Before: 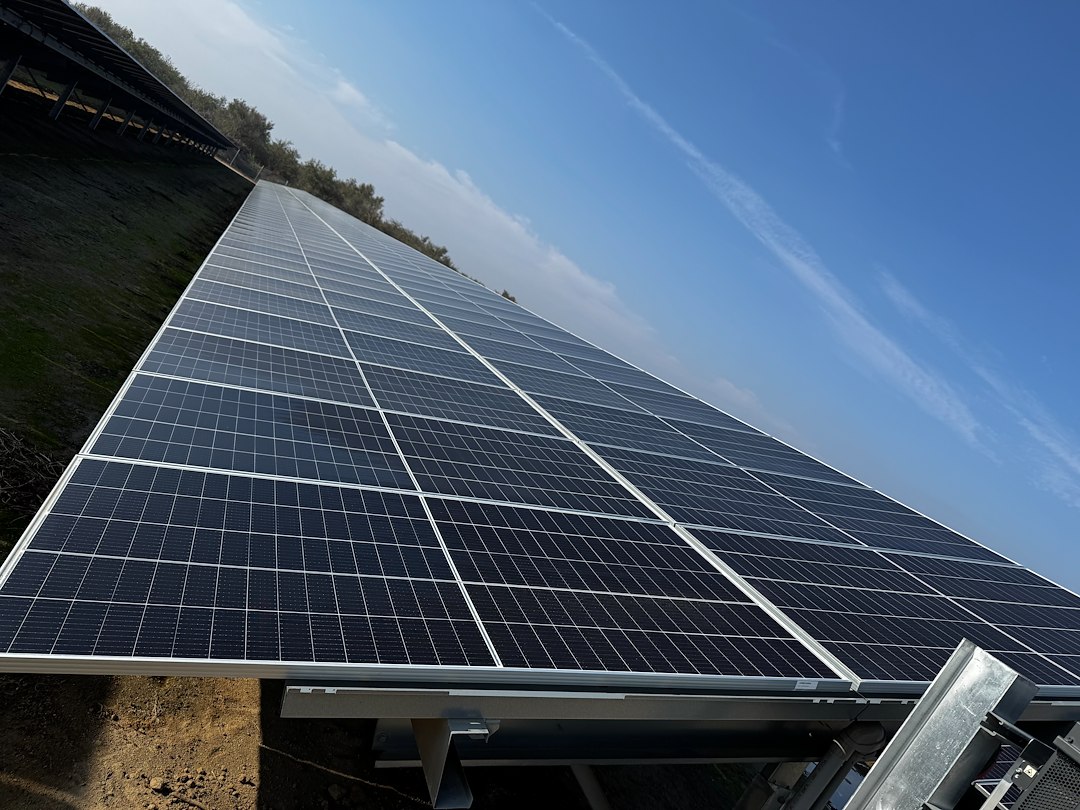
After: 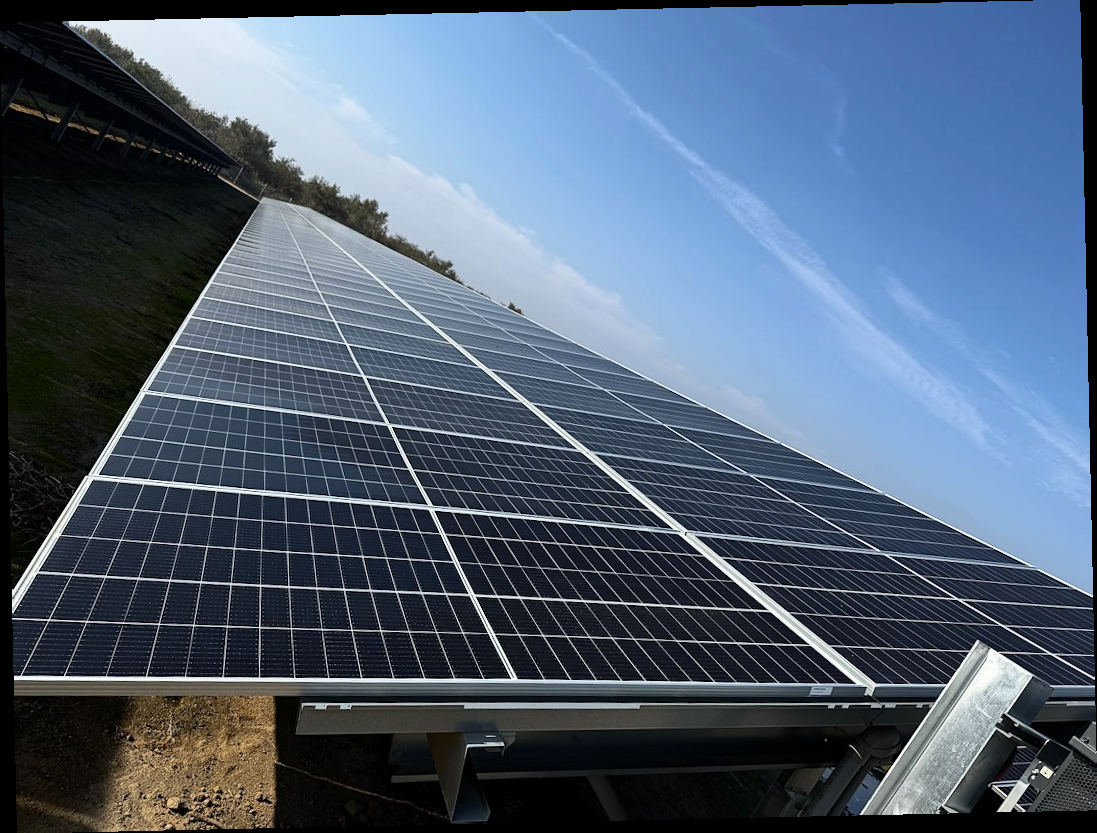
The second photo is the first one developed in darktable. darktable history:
contrast brightness saturation: contrast 0.24, brightness 0.09
rotate and perspective: rotation -1.24°, automatic cropping off
